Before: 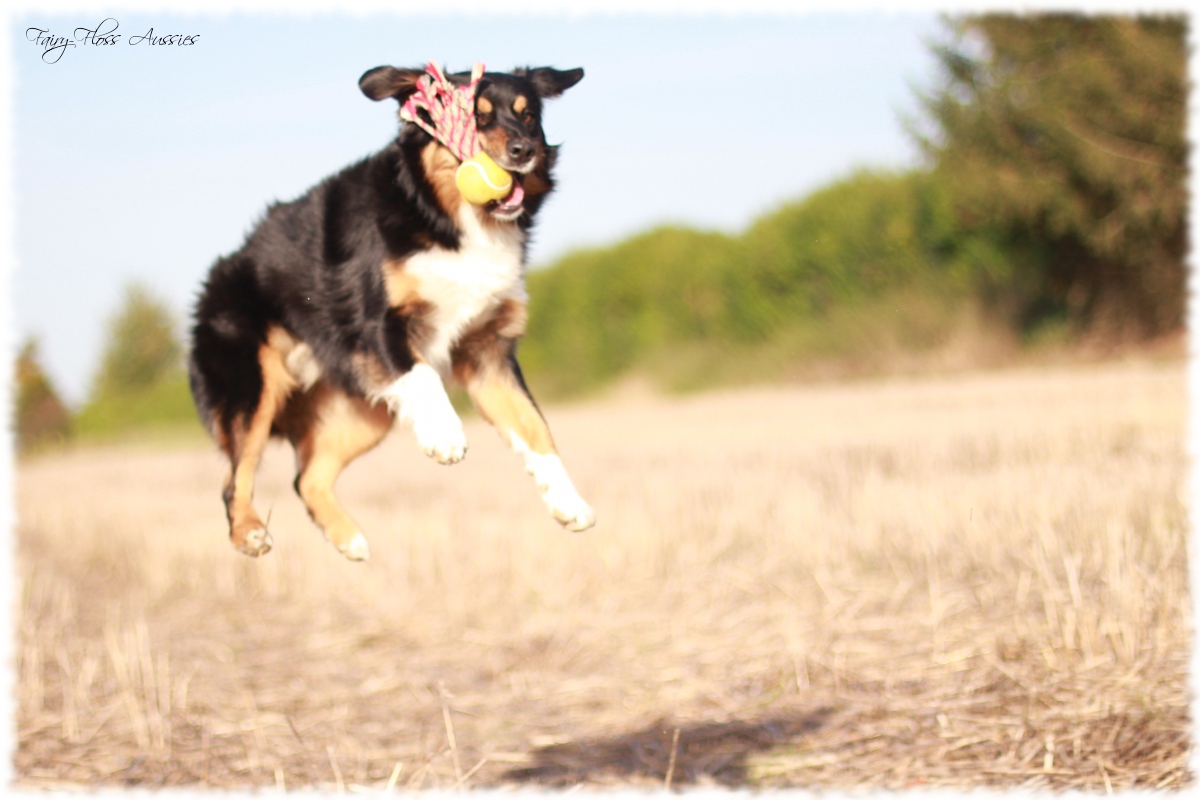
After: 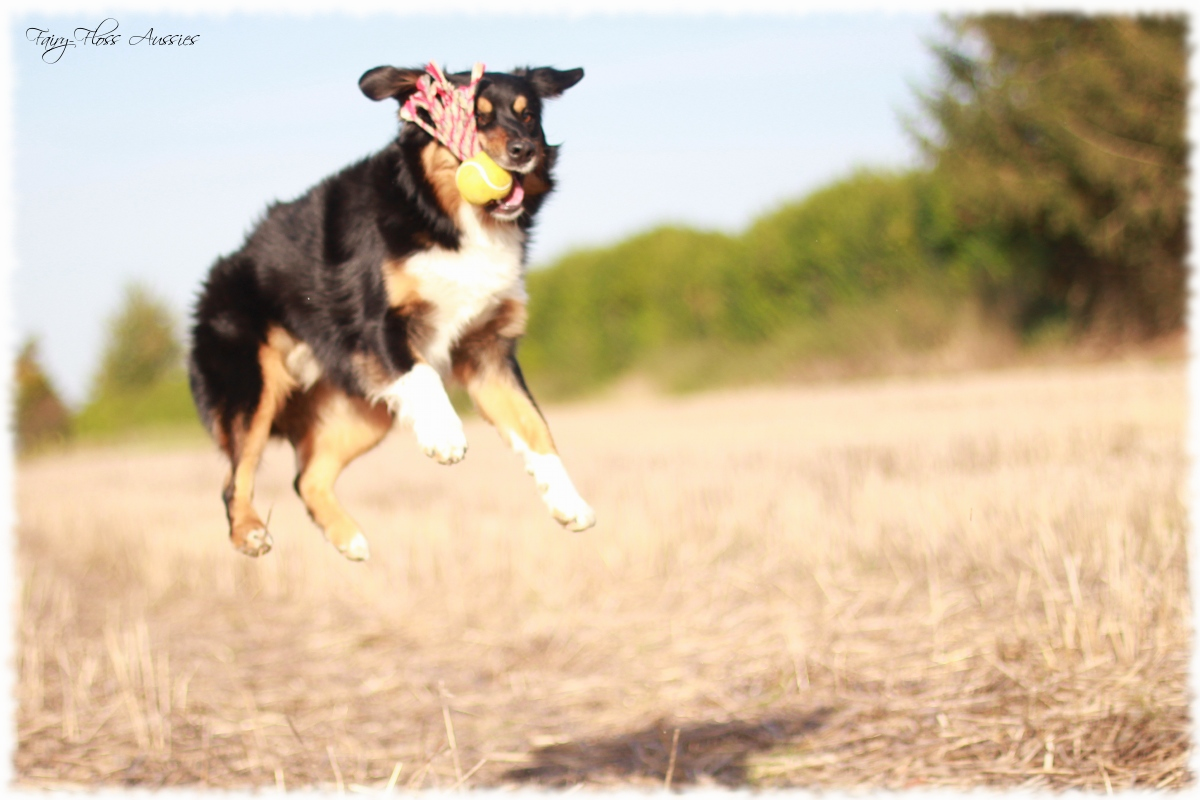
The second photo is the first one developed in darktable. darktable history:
contrast brightness saturation: contrast -0.015, brightness -0.01, saturation 0.044
